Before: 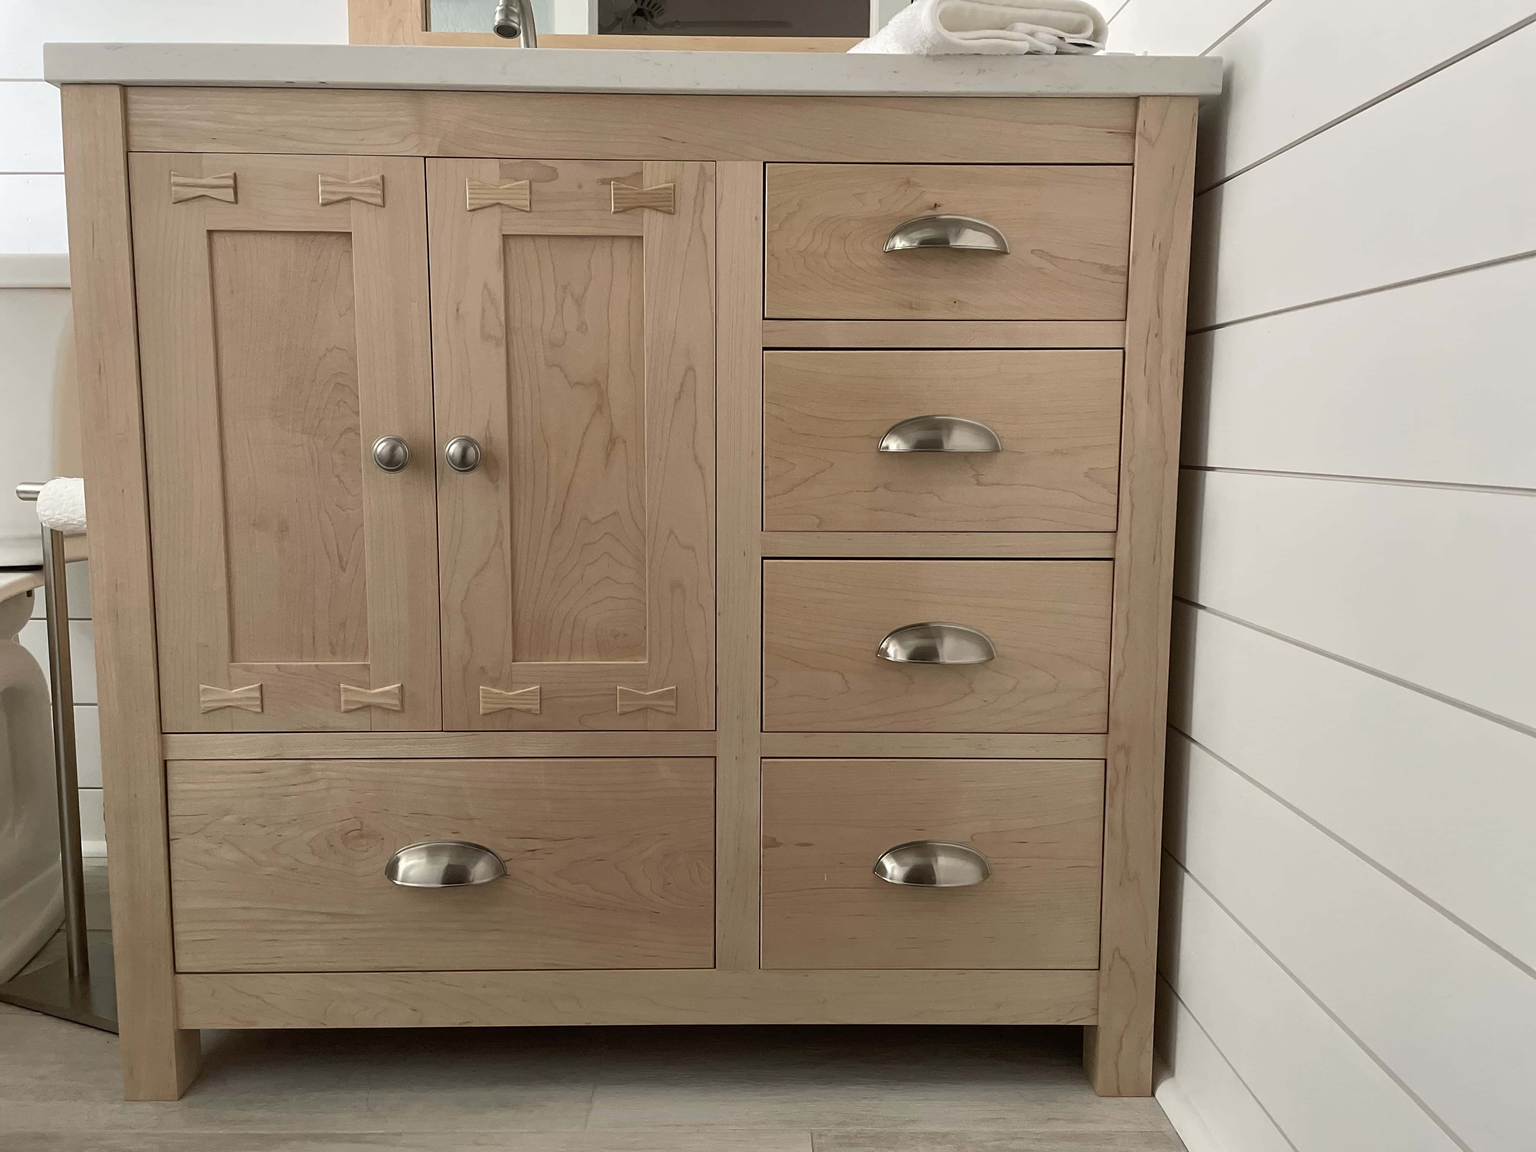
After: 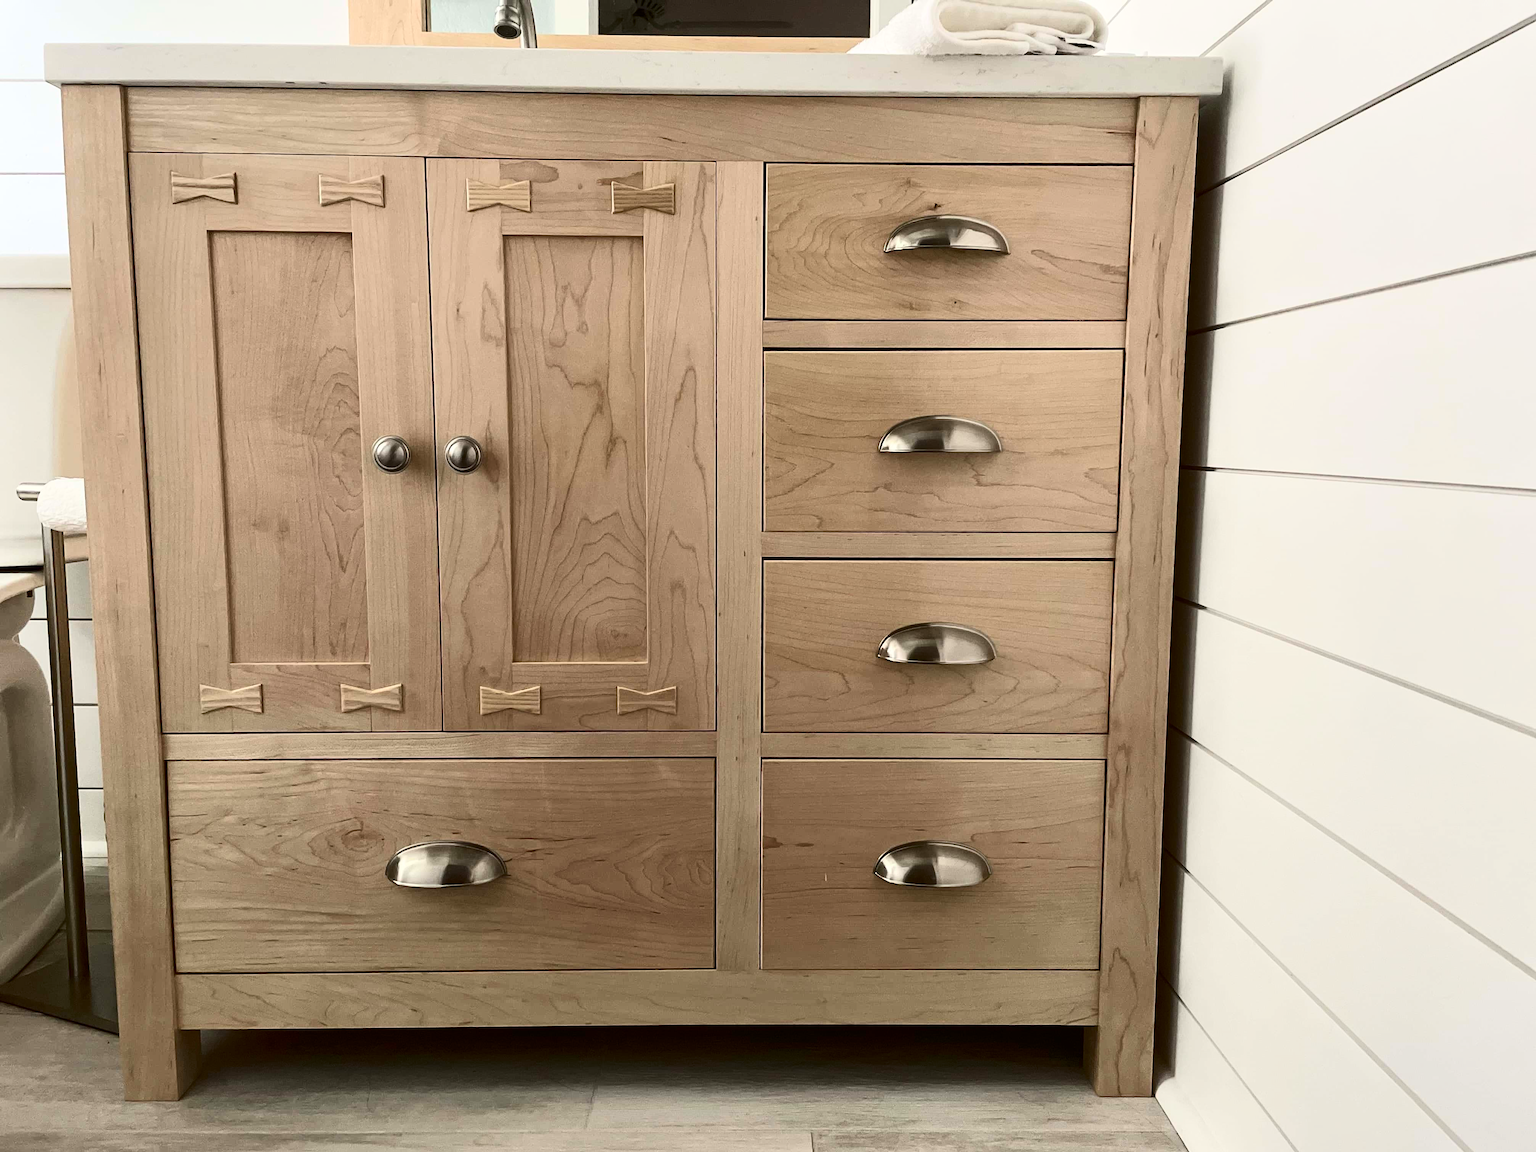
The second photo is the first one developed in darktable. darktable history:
contrast brightness saturation: contrast 0.399, brightness 0.052, saturation 0.246
